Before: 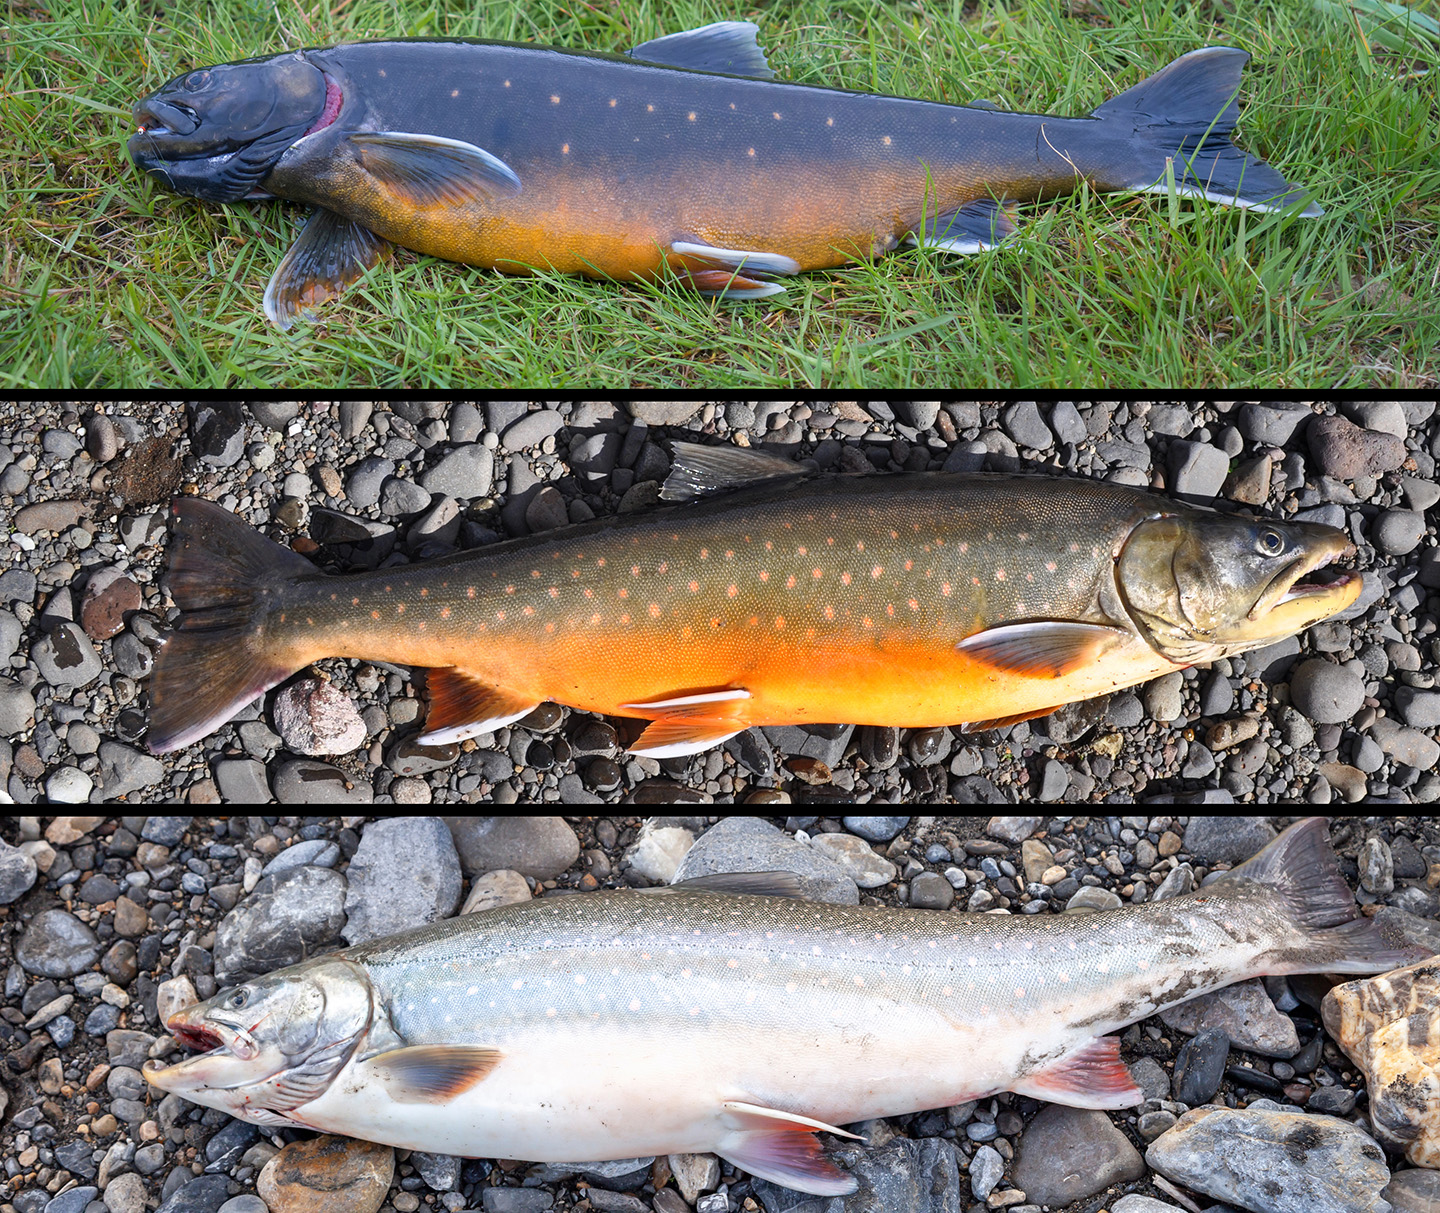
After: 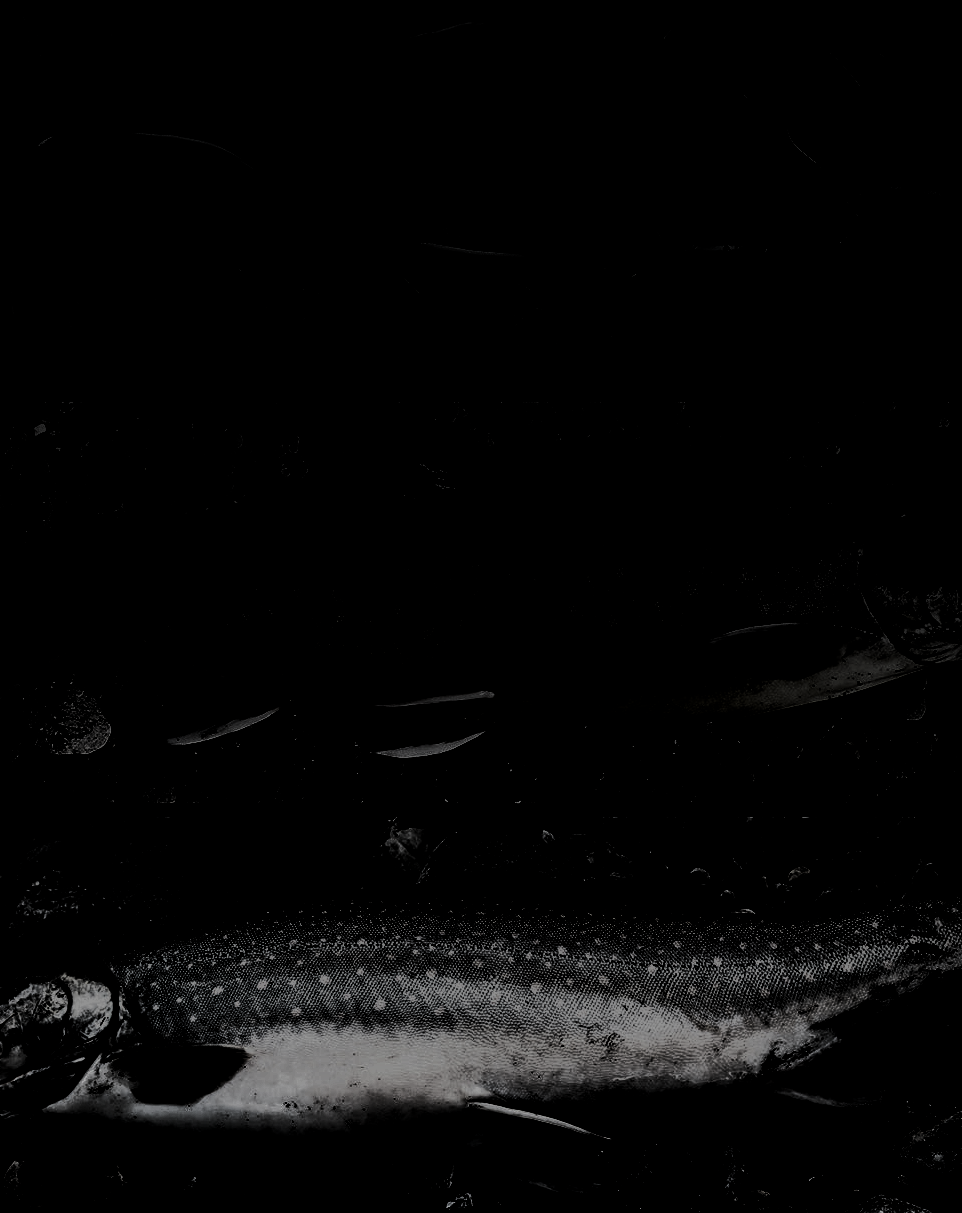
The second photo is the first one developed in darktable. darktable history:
graduated density: rotation 5.63°, offset 76.9
crop and rotate: left 17.732%, right 15.423%
local contrast: detail 140%
levels: levels [0.721, 0.937, 0.997]
shadows and highlights: on, module defaults
